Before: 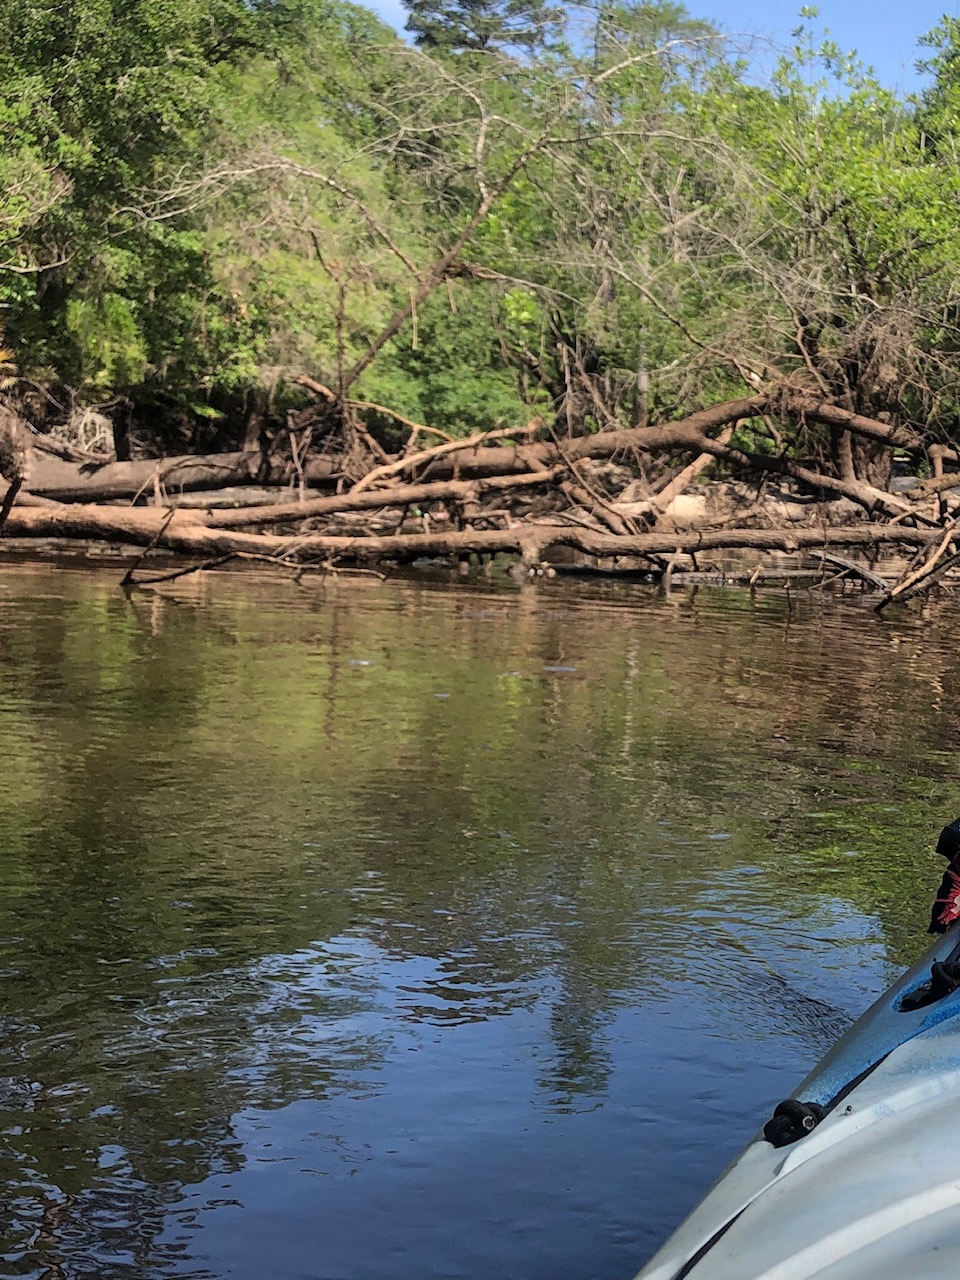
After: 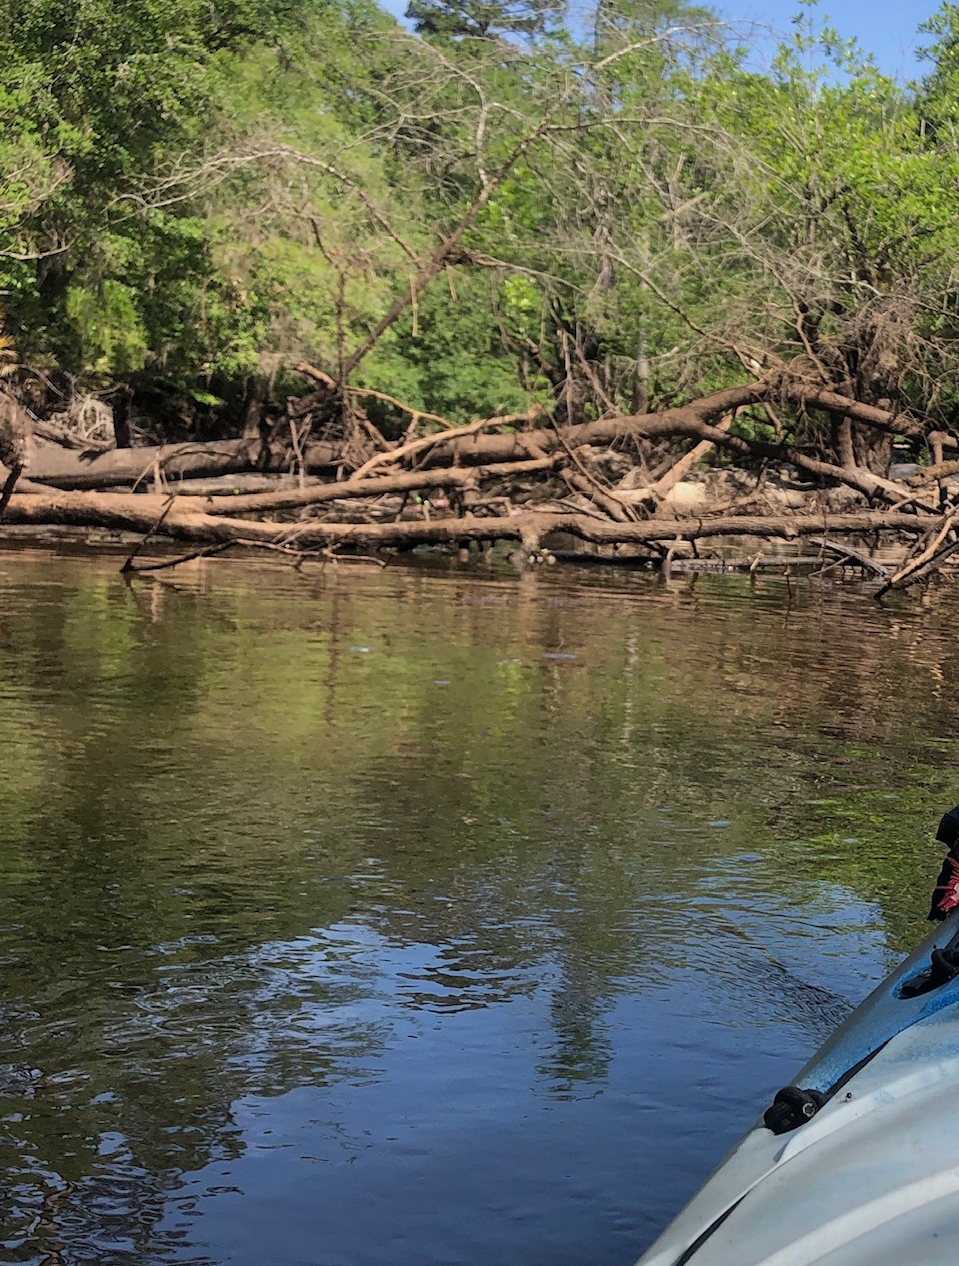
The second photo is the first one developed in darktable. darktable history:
crop: top 1.04%, right 0.083%
shadows and highlights: shadows 25.72, white point adjustment -3.09, highlights -30.18
